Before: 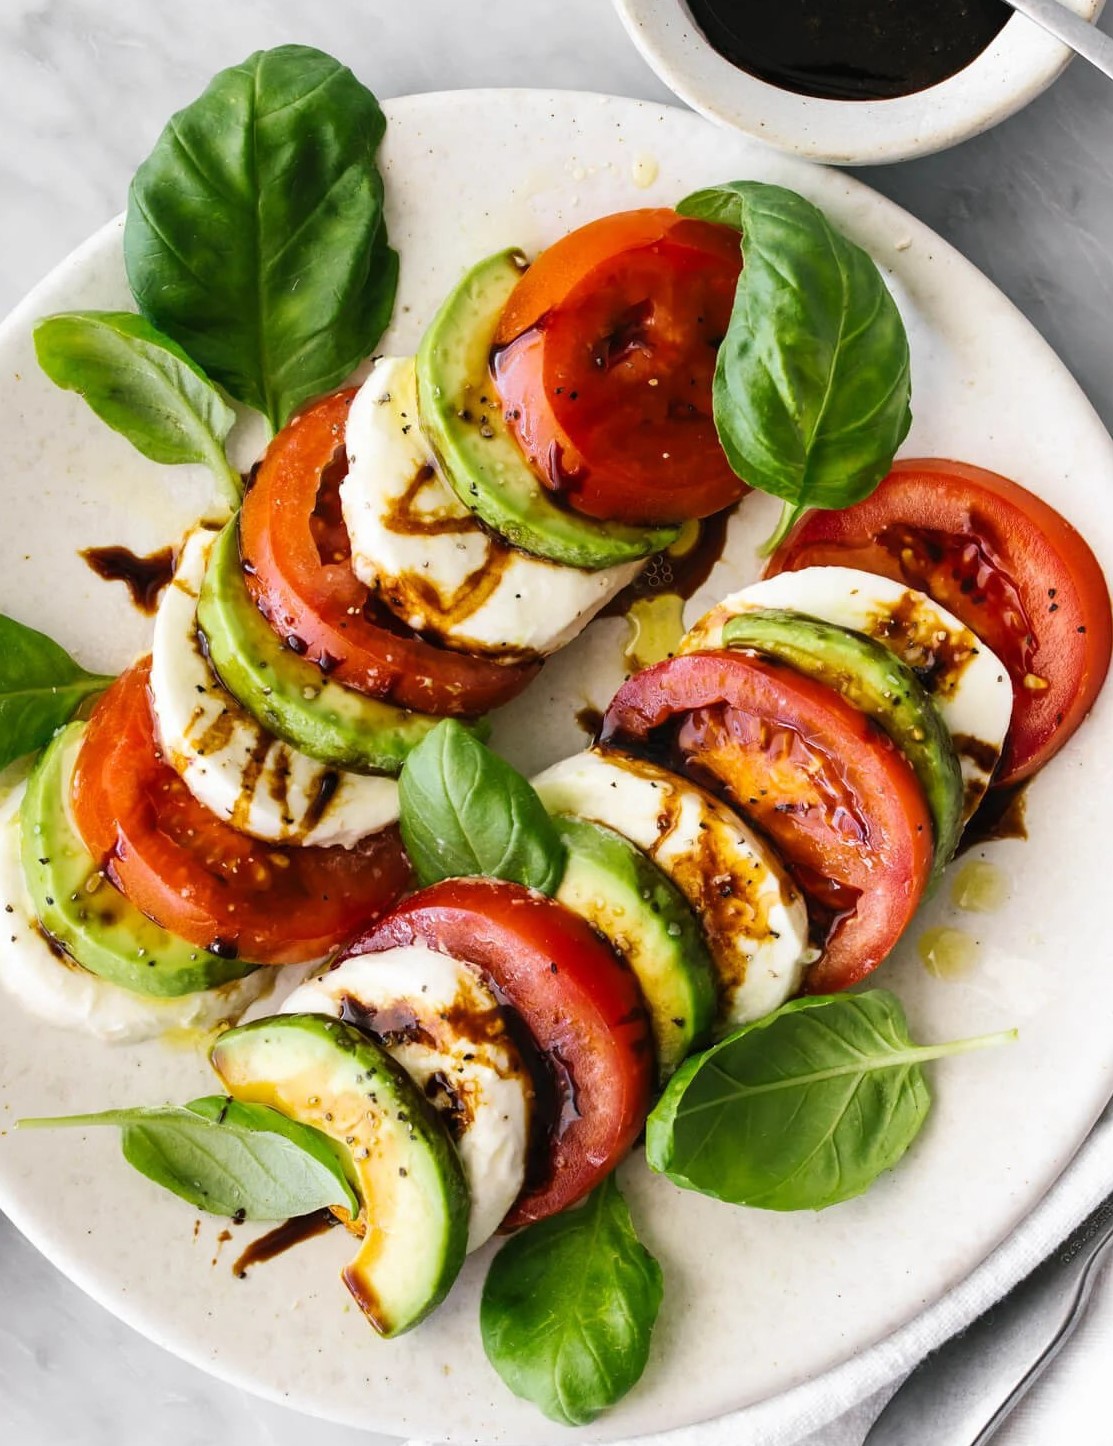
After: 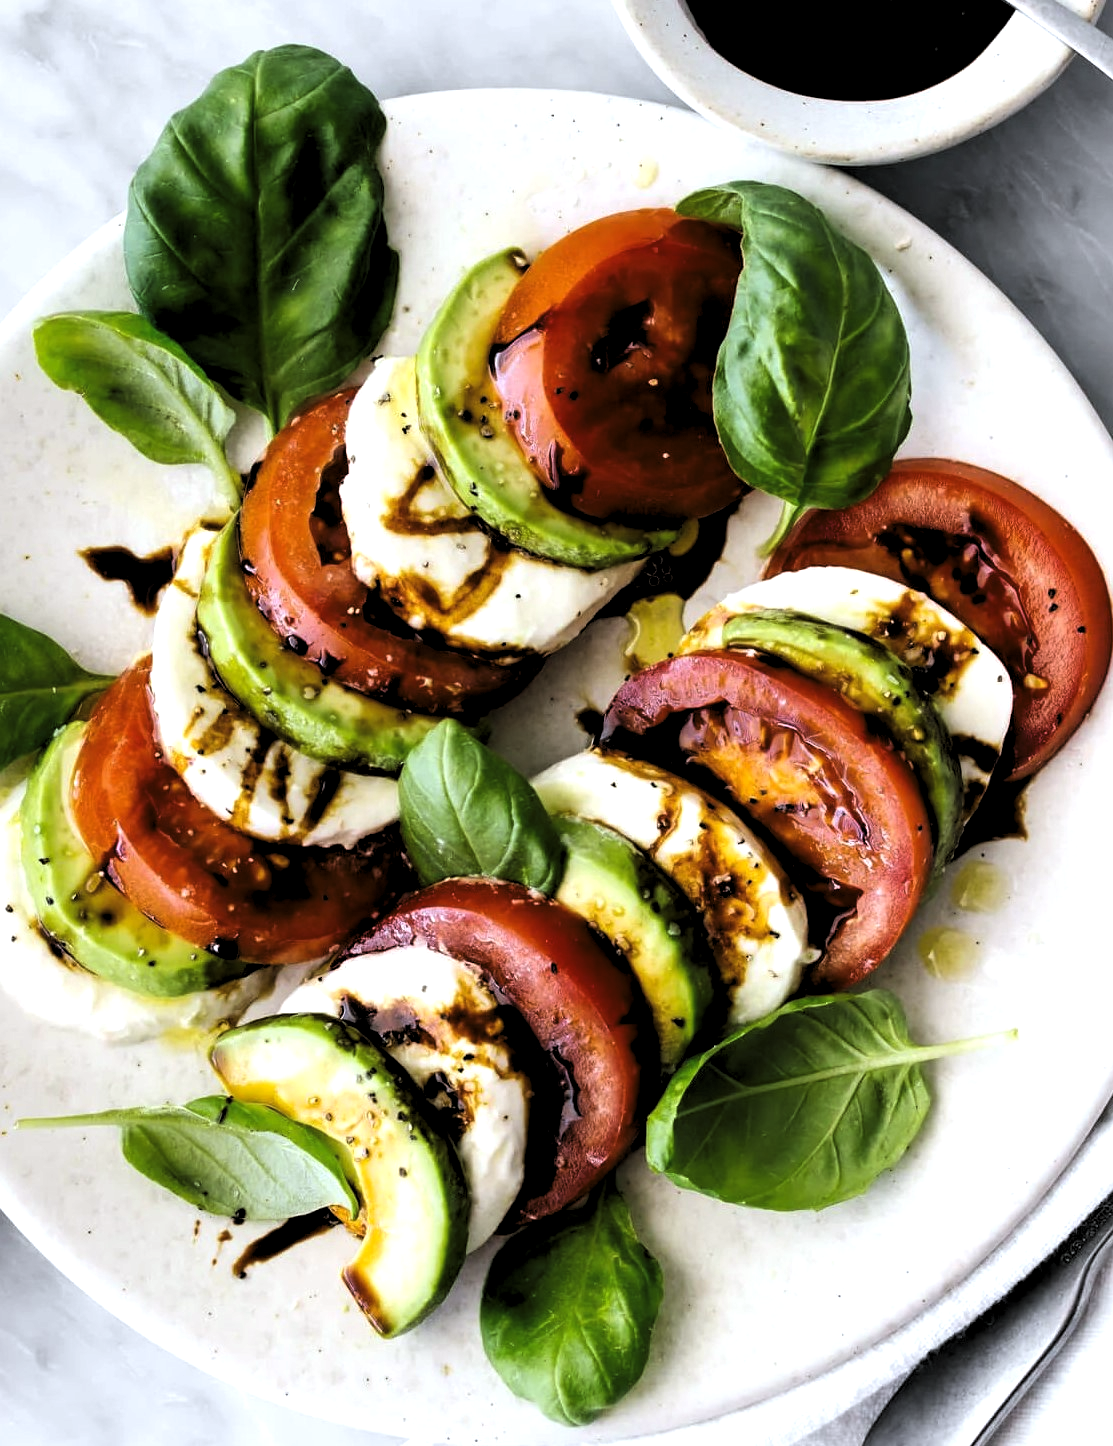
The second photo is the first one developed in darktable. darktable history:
white balance: red 0.967, blue 1.049
levels: levels [0.182, 0.542, 0.902]
